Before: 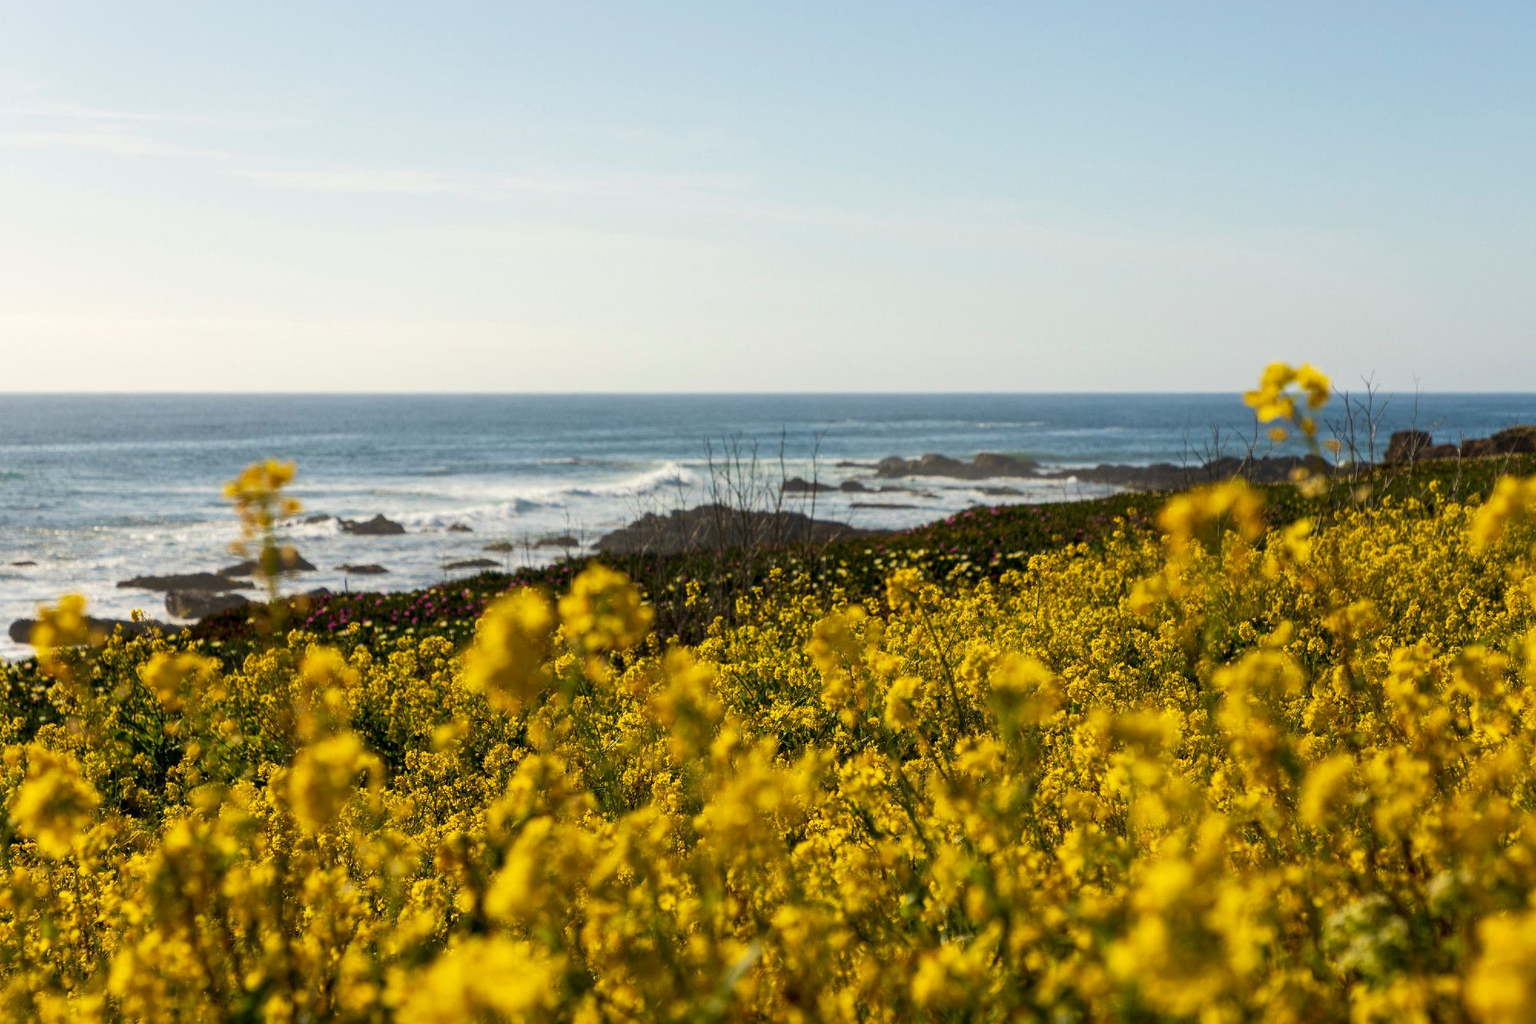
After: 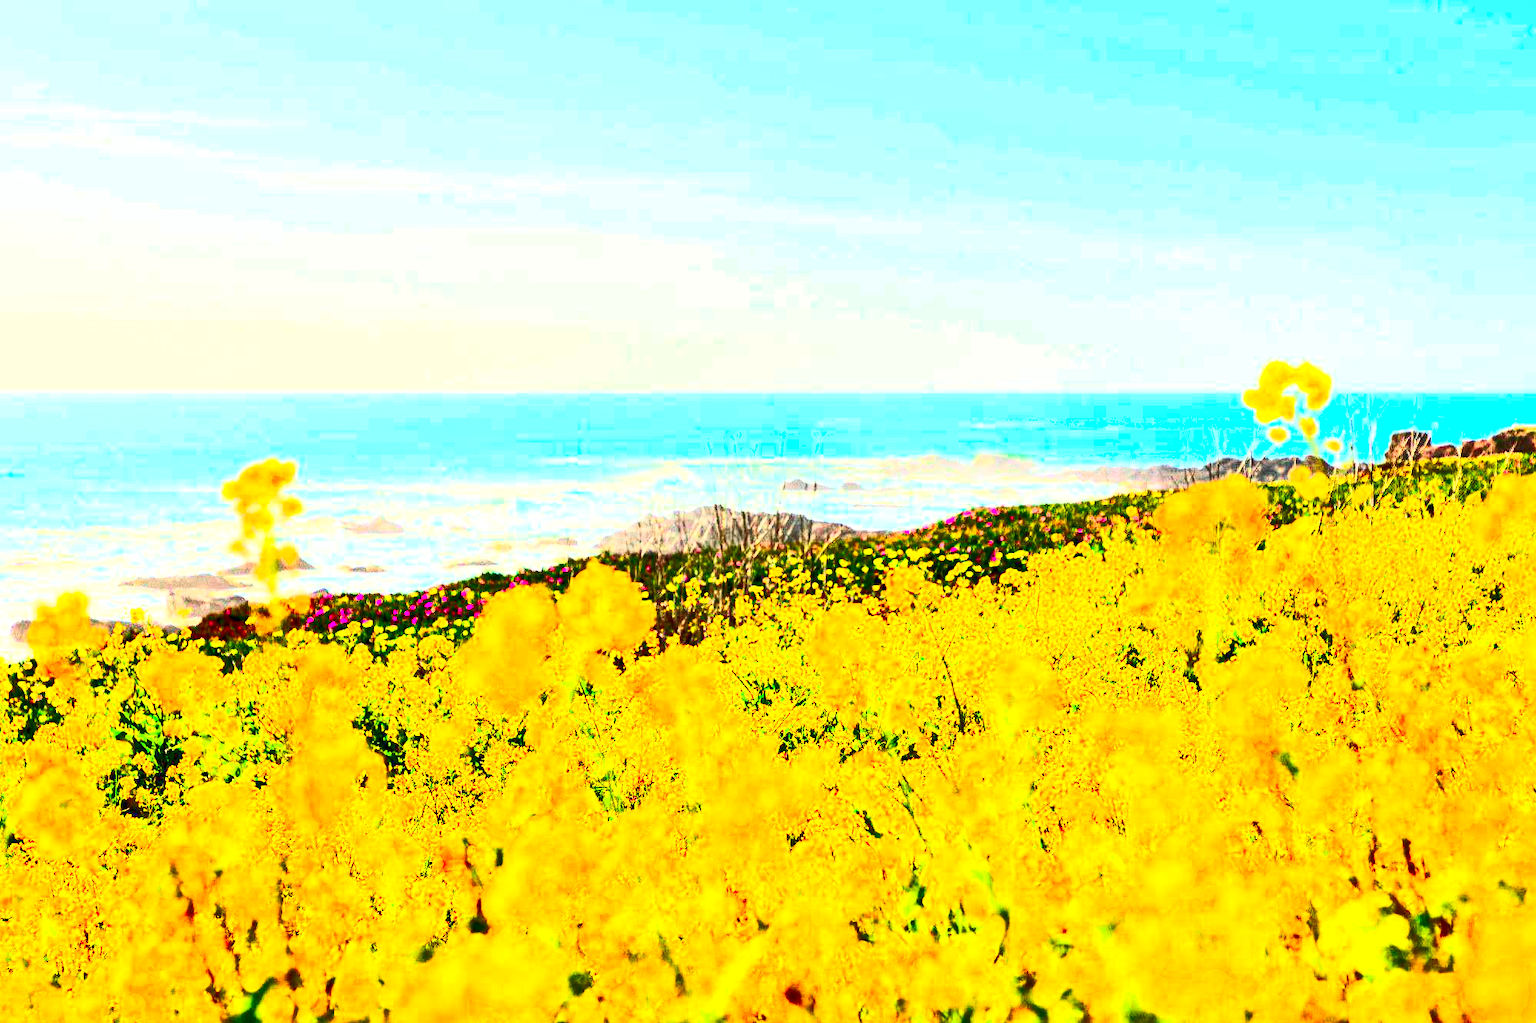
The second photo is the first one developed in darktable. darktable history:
contrast brightness saturation: contrast 0.83, brightness 0.59, saturation 0.59
exposure: black level correction 0.001, exposure 2.607 EV, compensate exposure bias true, compensate highlight preservation false
grain: coarseness 0.09 ISO, strength 16.61%
local contrast: highlights 100%, shadows 100%, detail 120%, midtone range 0.2
shadows and highlights: shadows 20.91, highlights -35.45, soften with gaussian
color contrast: green-magenta contrast 1.73, blue-yellow contrast 1.15
tone equalizer: on, module defaults
